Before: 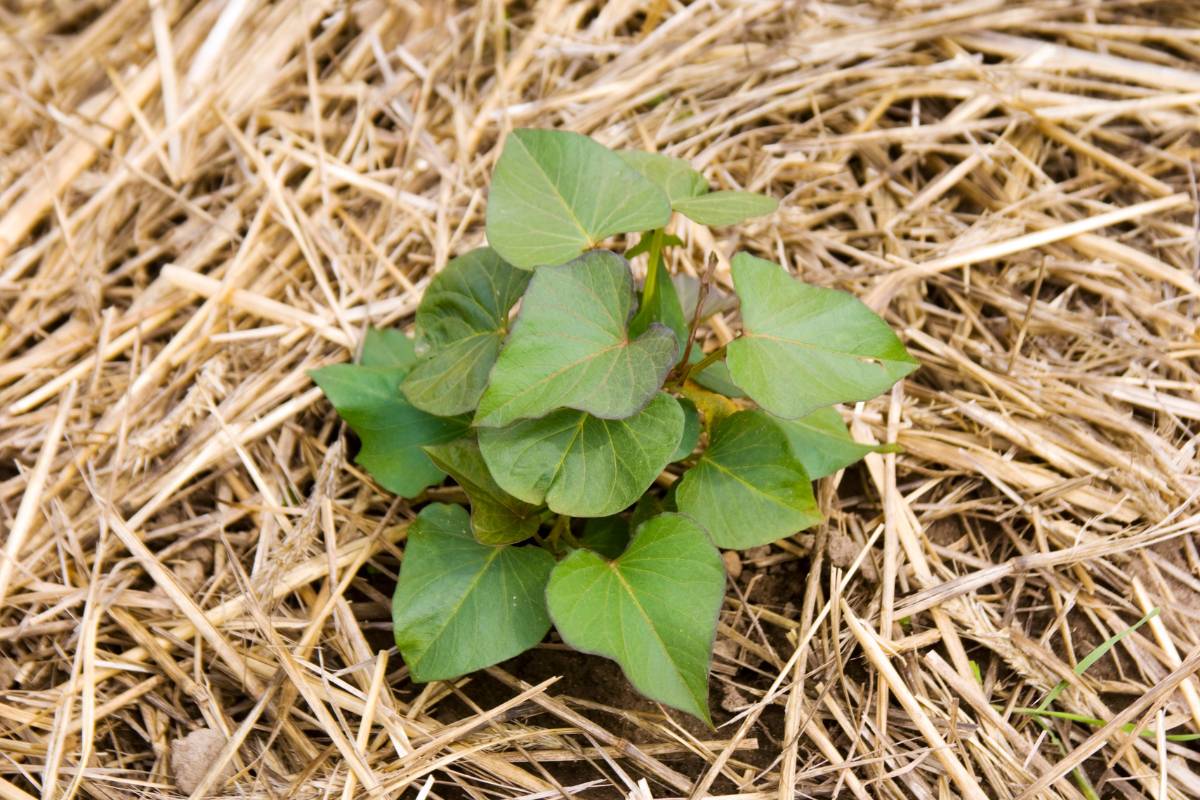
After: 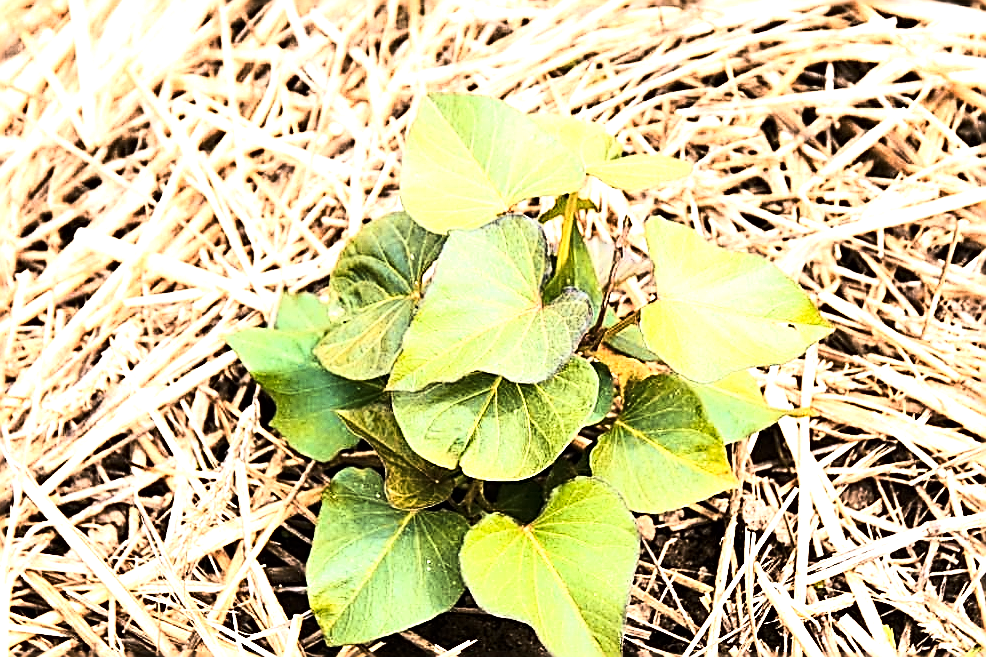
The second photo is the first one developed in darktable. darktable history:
contrast brightness saturation: contrast 0.01, saturation -0.05
tone curve: curves: ch0 [(0, 0) (0.004, 0.001) (0.133, 0.078) (0.325, 0.241) (0.832, 0.917) (1, 1)], color space Lab, linked channels, preserve colors none
crop and rotate: left 7.196%, top 4.574%, right 10.605%, bottom 13.178%
sharpen: amount 2
tone equalizer: -8 EV -0.75 EV, -7 EV -0.7 EV, -6 EV -0.6 EV, -5 EV -0.4 EV, -3 EV 0.4 EV, -2 EV 0.6 EV, -1 EV 0.7 EV, +0 EV 0.75 EV, edges refinement/feathering 500, mask exposure compensation -1.57 EV, preserve details no
color zones: curves: ch1 [(0, 0.469) (0.072, 0.457) (0.243, 0.494) (0.429, 0.5) (0.571, 0.5) (0.714, 0.5) (0.857, 0.5) (1, 0.469)]; ch2 [(0, 0.499) (0.143, 0.467) (0.242, 0.436) (0.429, 0.493) (0.571, 0.5) (0.714, 0.5) (0.857, 0.5) (1, 0.499)]
exposure: exposure 0.657 EV, compensate highlight preservation false
